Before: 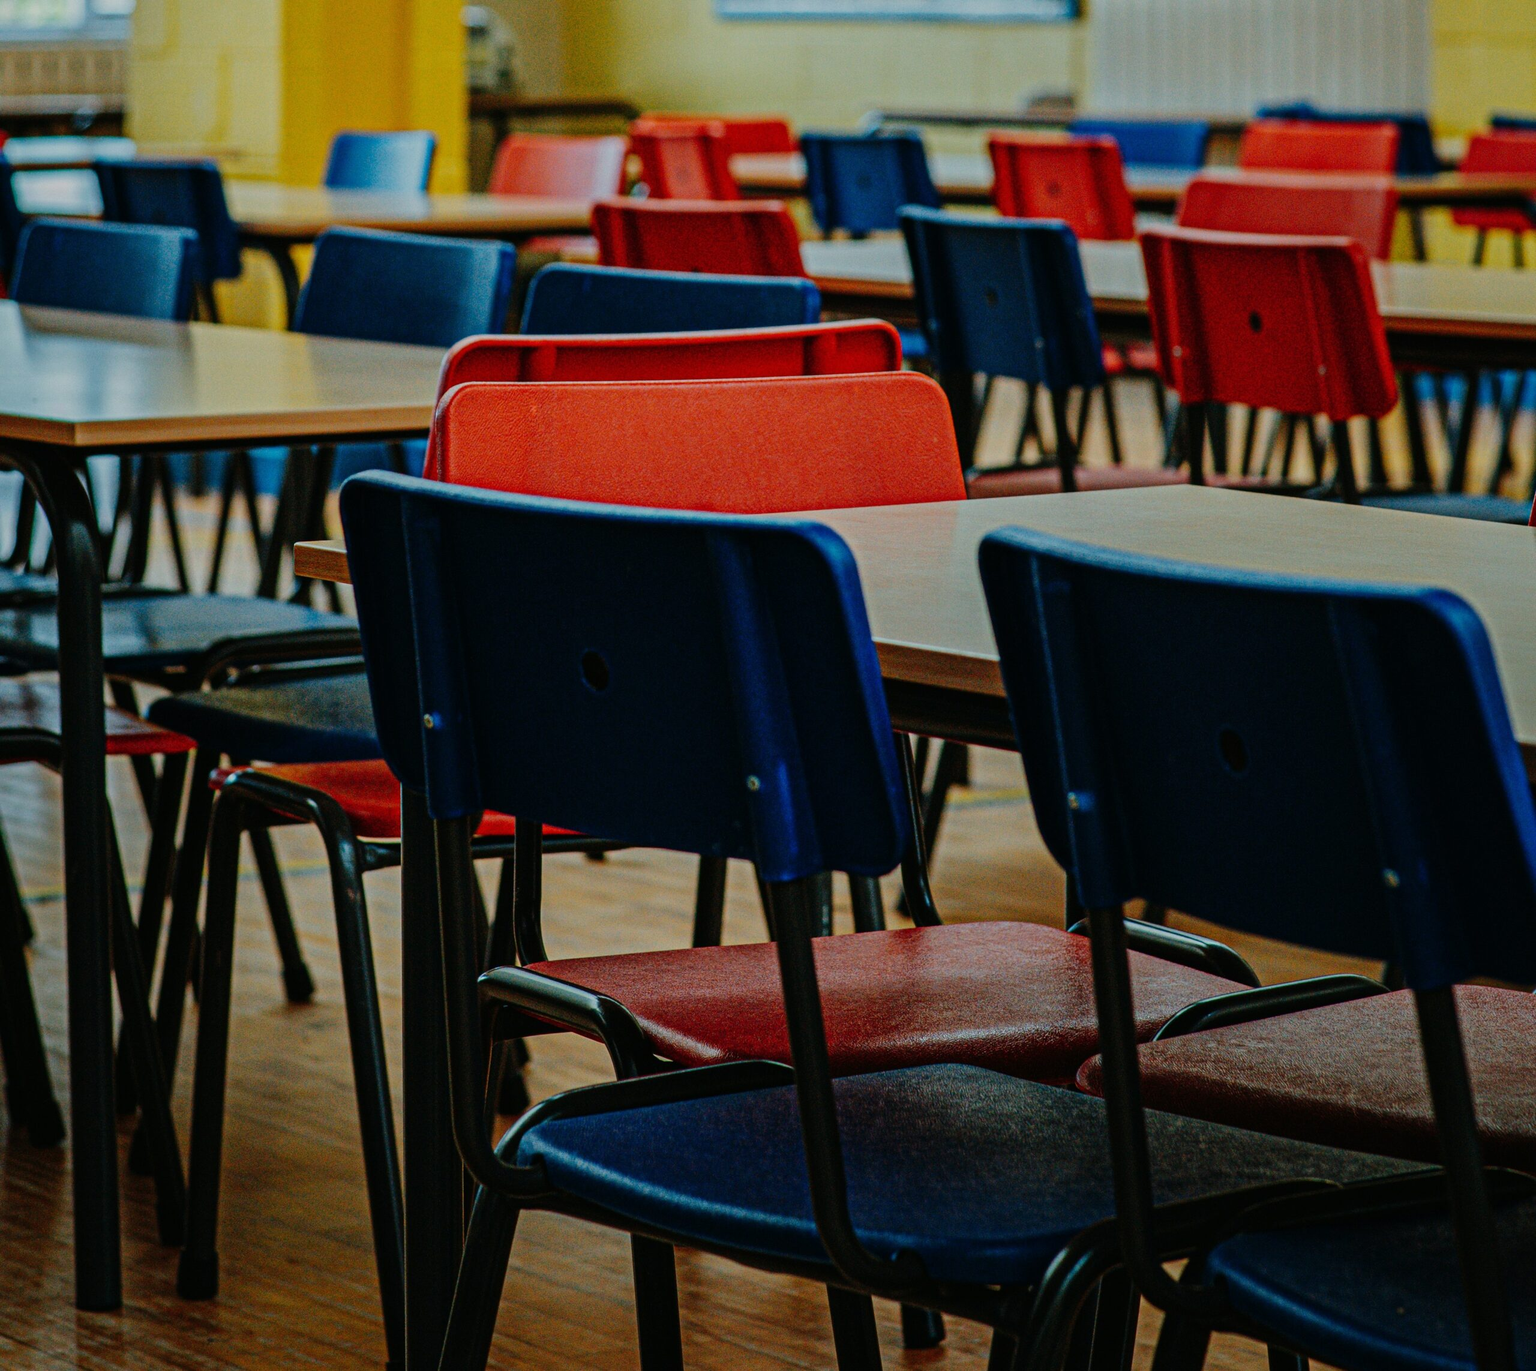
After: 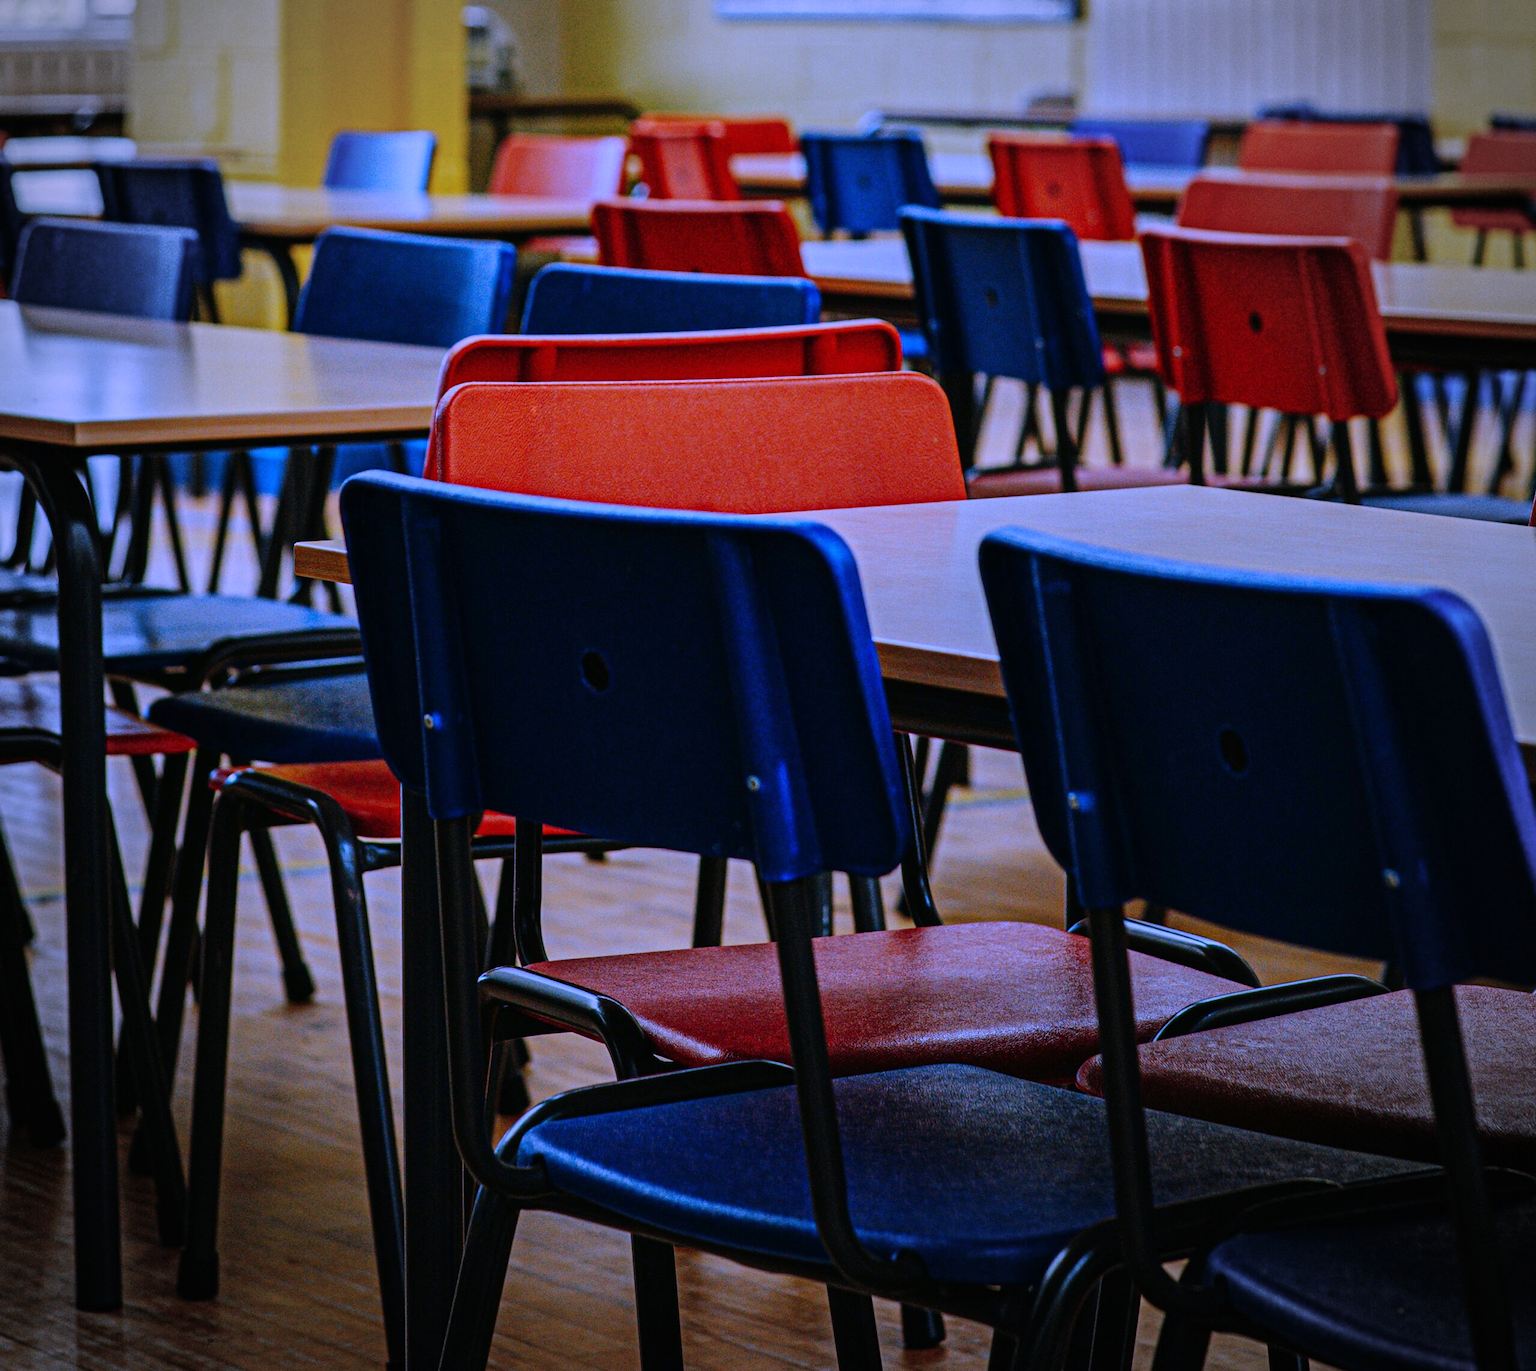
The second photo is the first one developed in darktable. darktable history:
white balance: red 0.98, blue 1.61
vignetting: automatic ratio true
